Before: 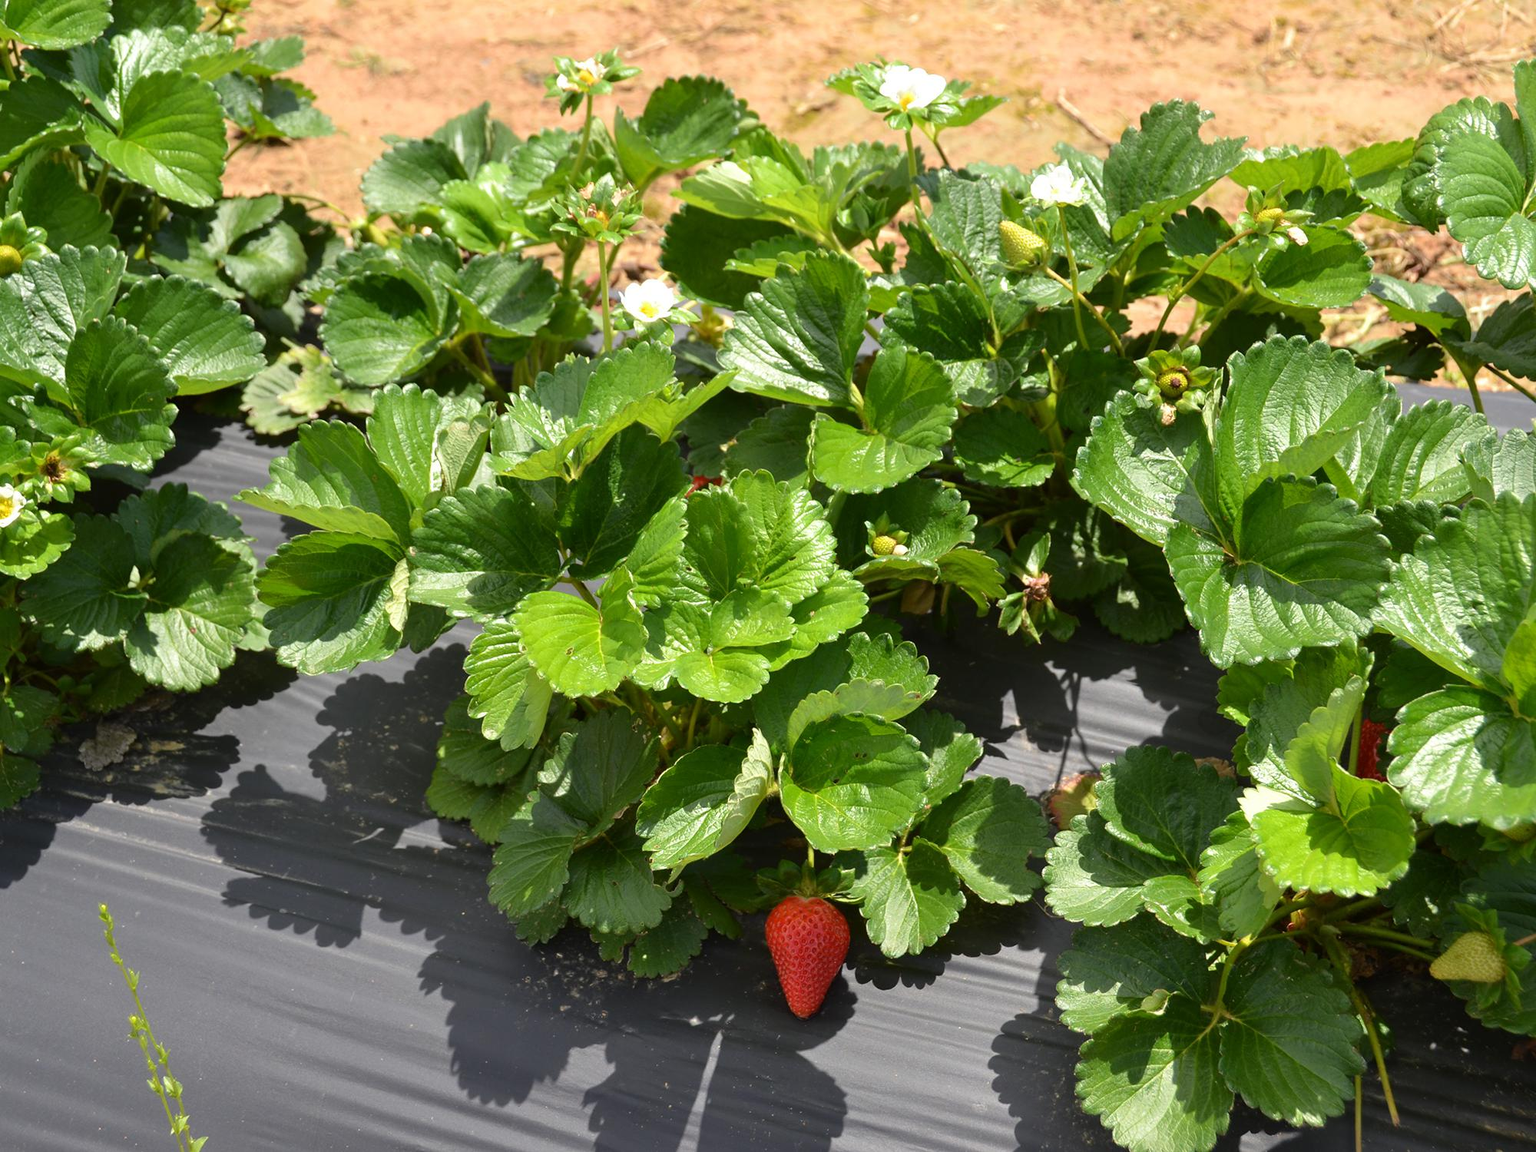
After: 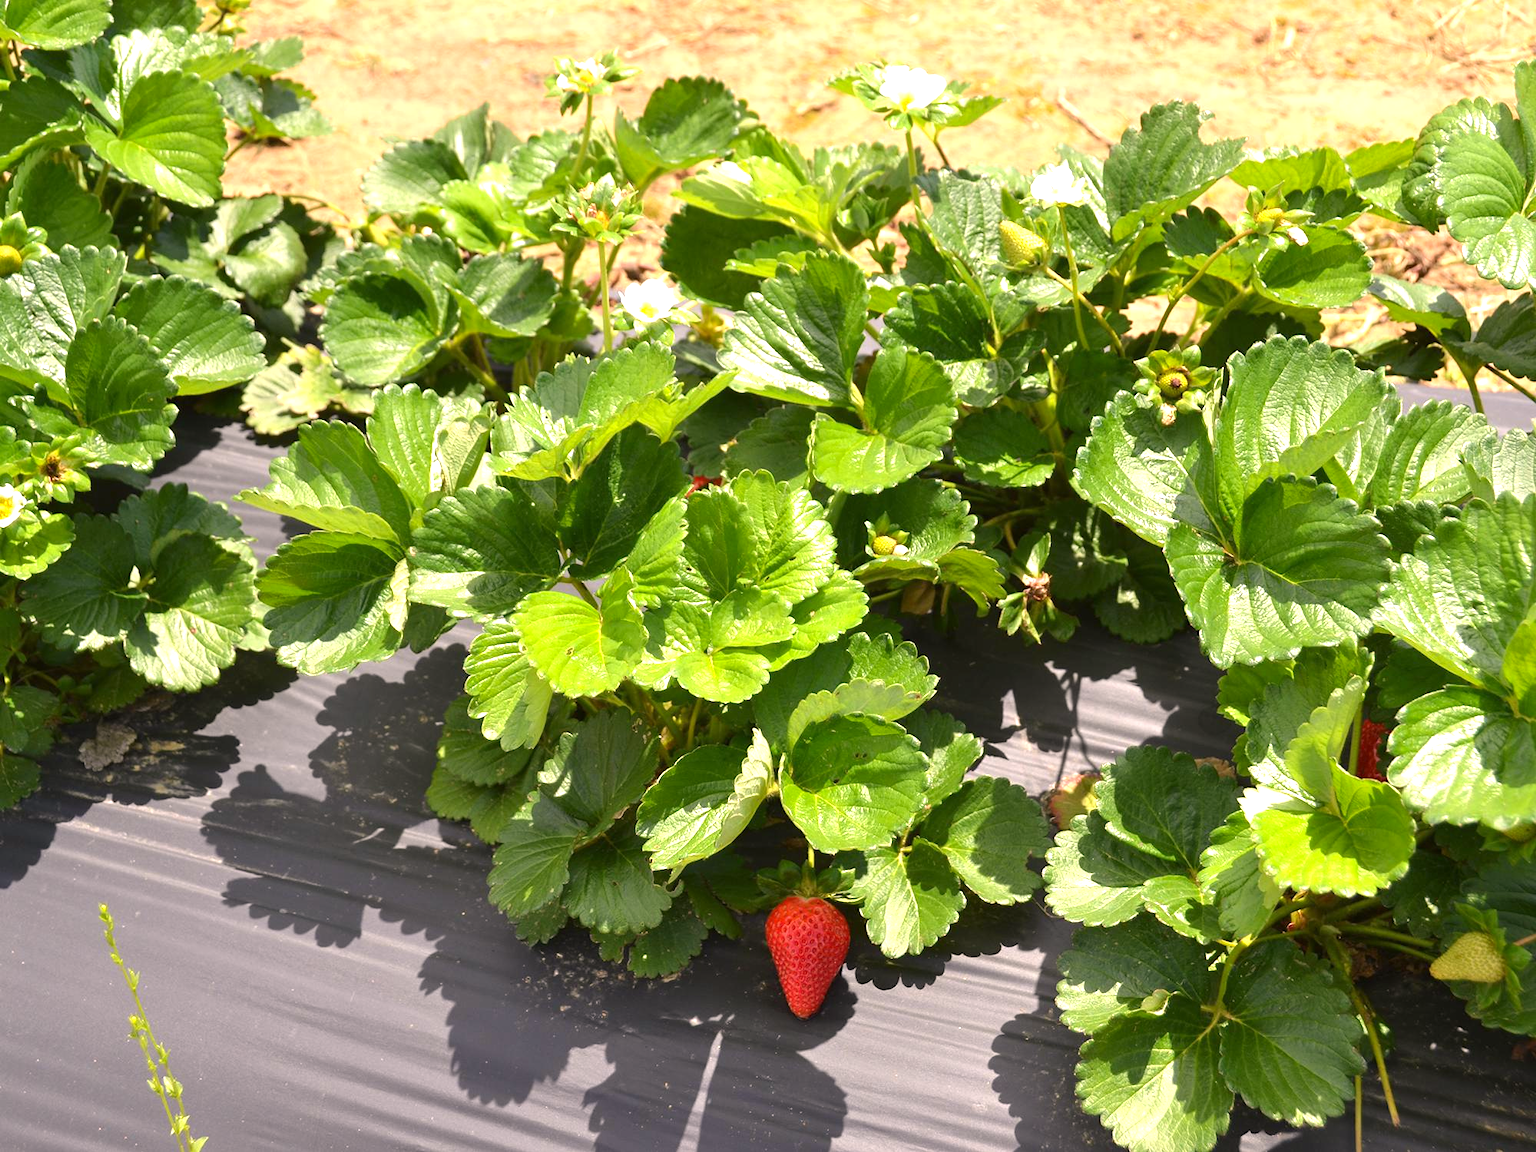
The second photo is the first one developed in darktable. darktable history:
exposure: black level correction 0, exposure 0.7 EV, compensate exposure bias true, compensate highlight preservation false
color correction: highlights a* 7.34, highlights b* 4.37
